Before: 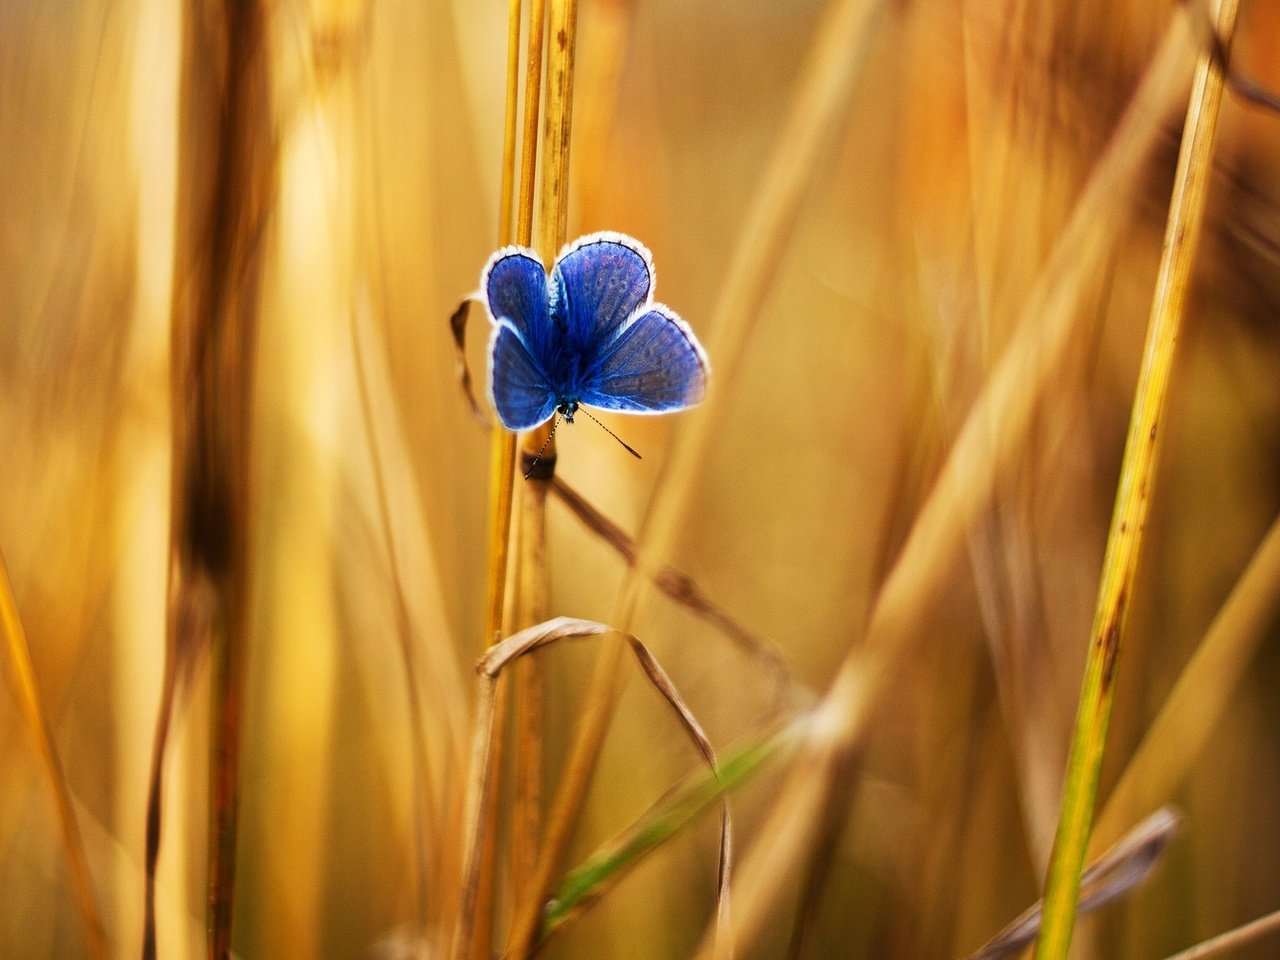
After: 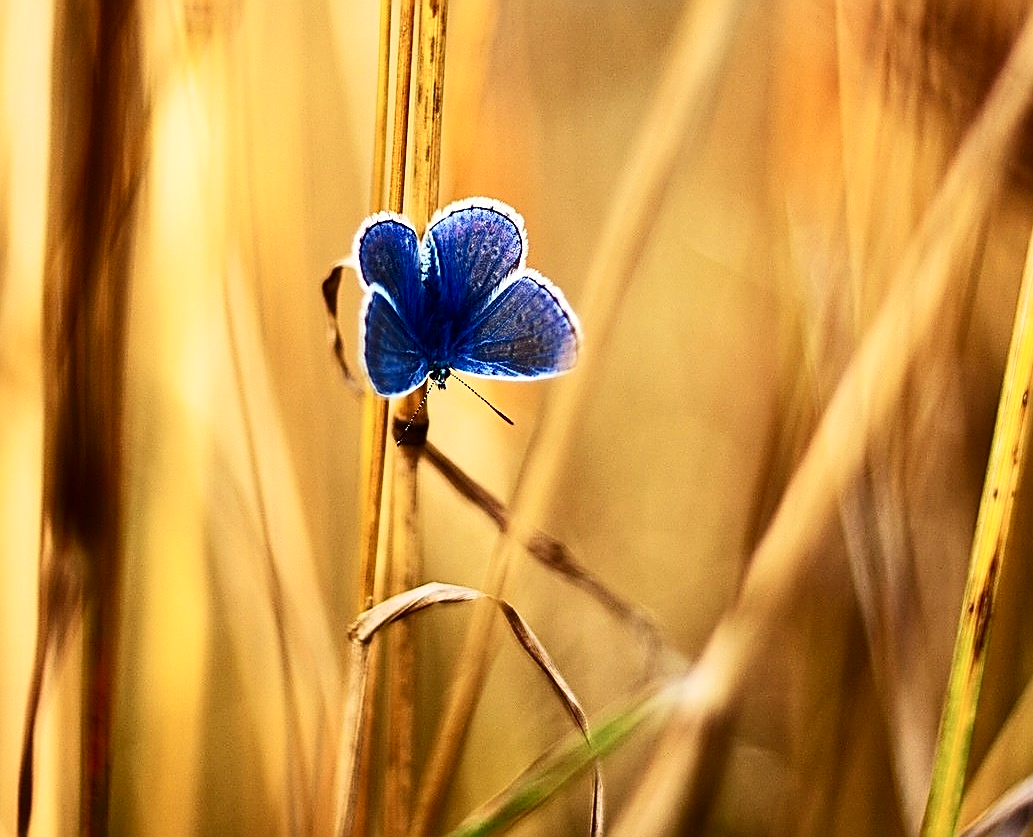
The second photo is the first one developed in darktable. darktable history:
sharpen: amount 0.998
crop: left 10.007%, top 3.589%, right 9.283%, bottom 9.171%
contrast brightness saturation: contrast 0.285
